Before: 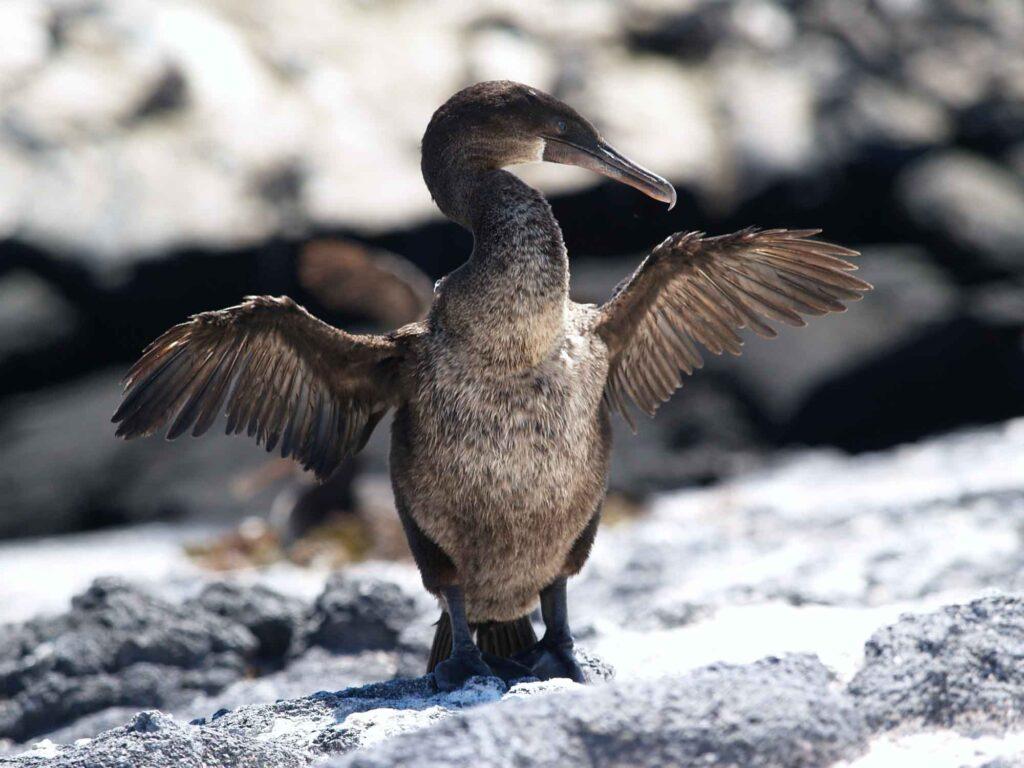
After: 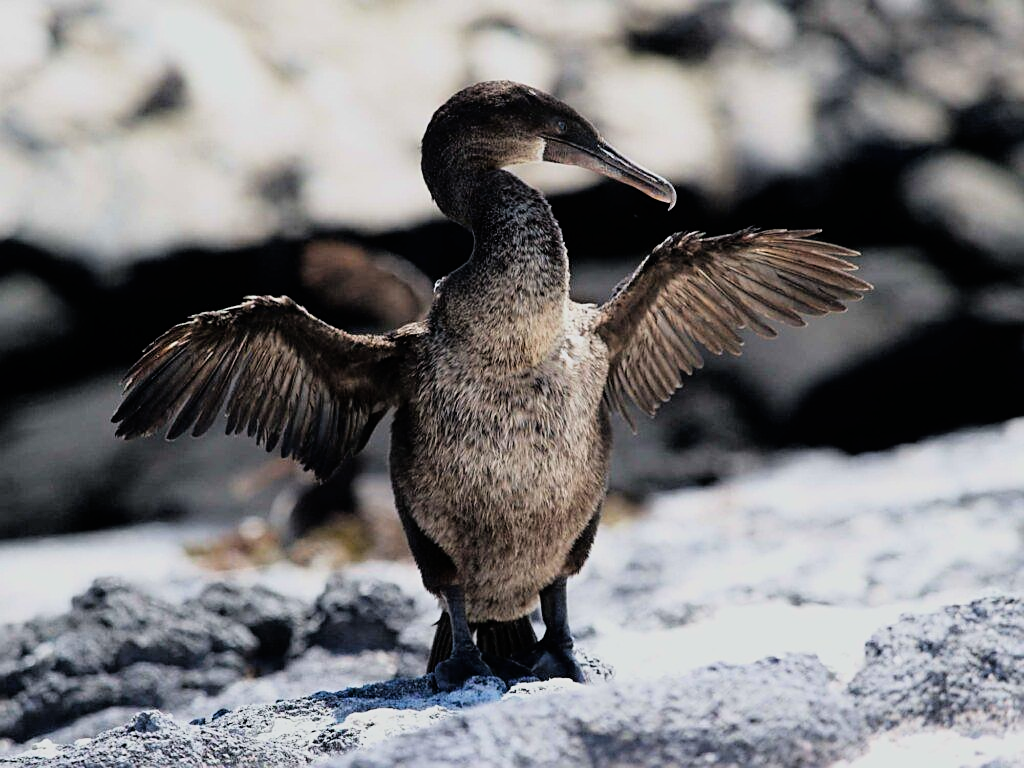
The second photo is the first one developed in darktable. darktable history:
sharpen: on, module defaults
filmic rgb: black relative exposure -7.75 EV, white relative exposure 4.4 EV, threshold 3 EV, hardness 3.76, latitude 50%, contrast 1.1, color science v5 (2021), contrast in shadows safe, contrast in highlights safe, enable highlight reconstruction true
